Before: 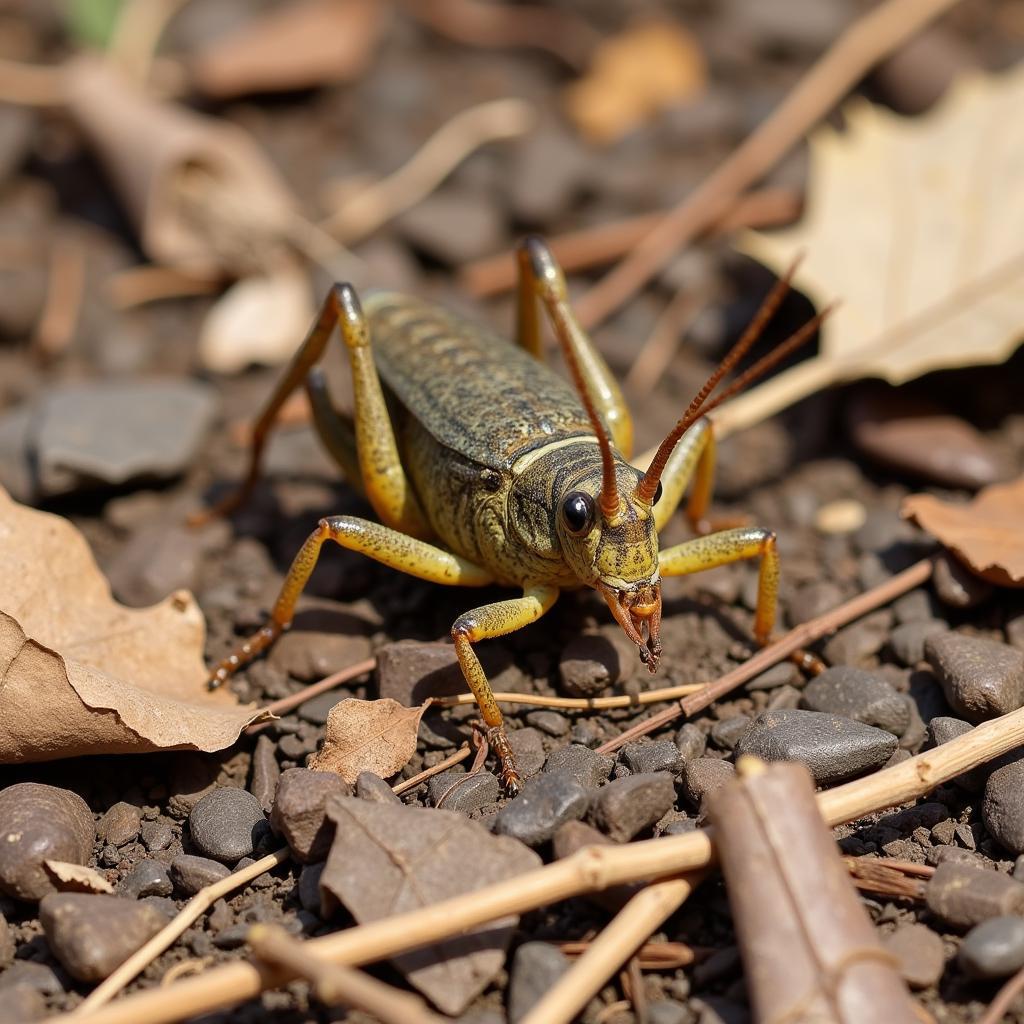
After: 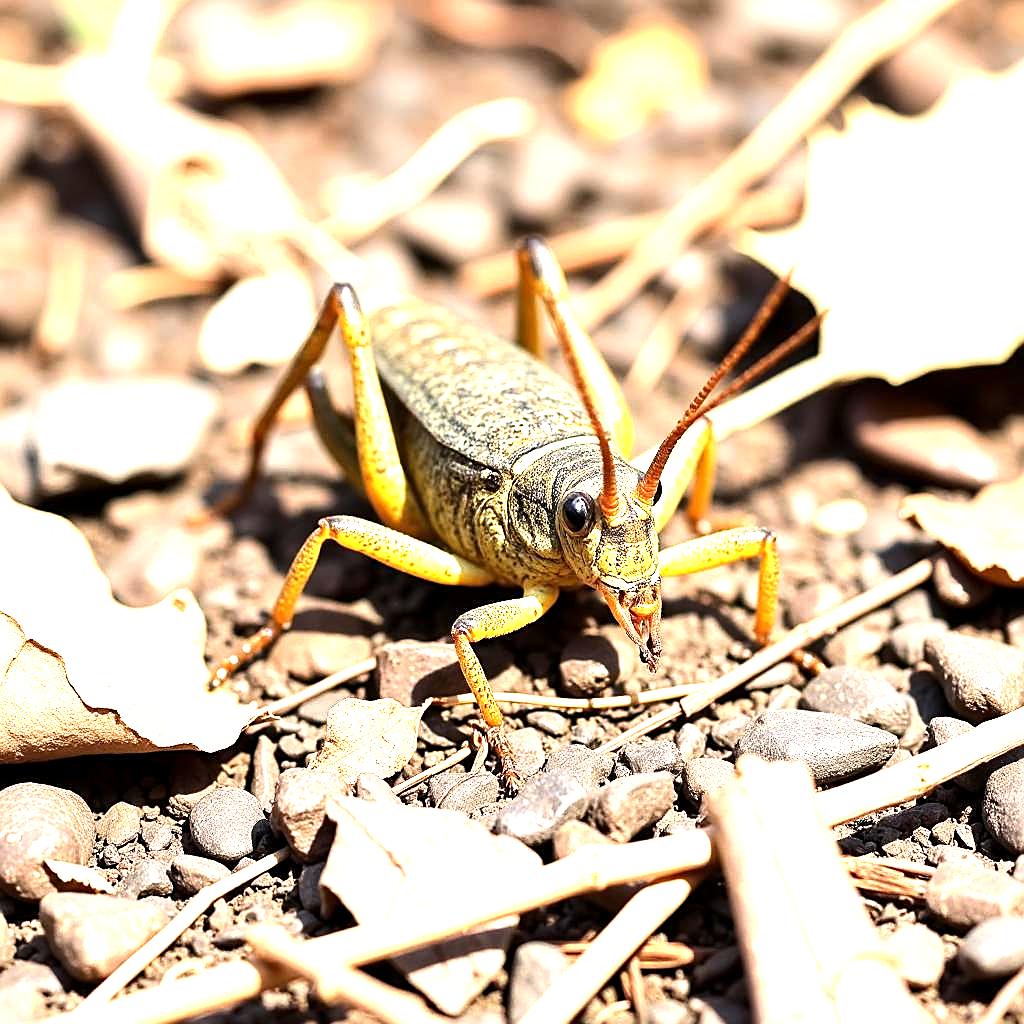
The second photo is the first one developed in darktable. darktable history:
tone equalizer: -8 EV -0.774 EV, -7 EV -0.67 EV, -6 EV -0.605 EV, -5 EV -0.382 EV, -3 EV 0.387 EV, -2 EV 0.6 EV, -1 EV 0.681 EV, +0 EV 0.757 EV, edges refinement/feathering 500, mask exposure compensation -1.57 EV, preserve details no
sharpen: on, module defaults
exposure: black level correction 0.001, exposure 1.66 EV, compensate highlight preservation false
